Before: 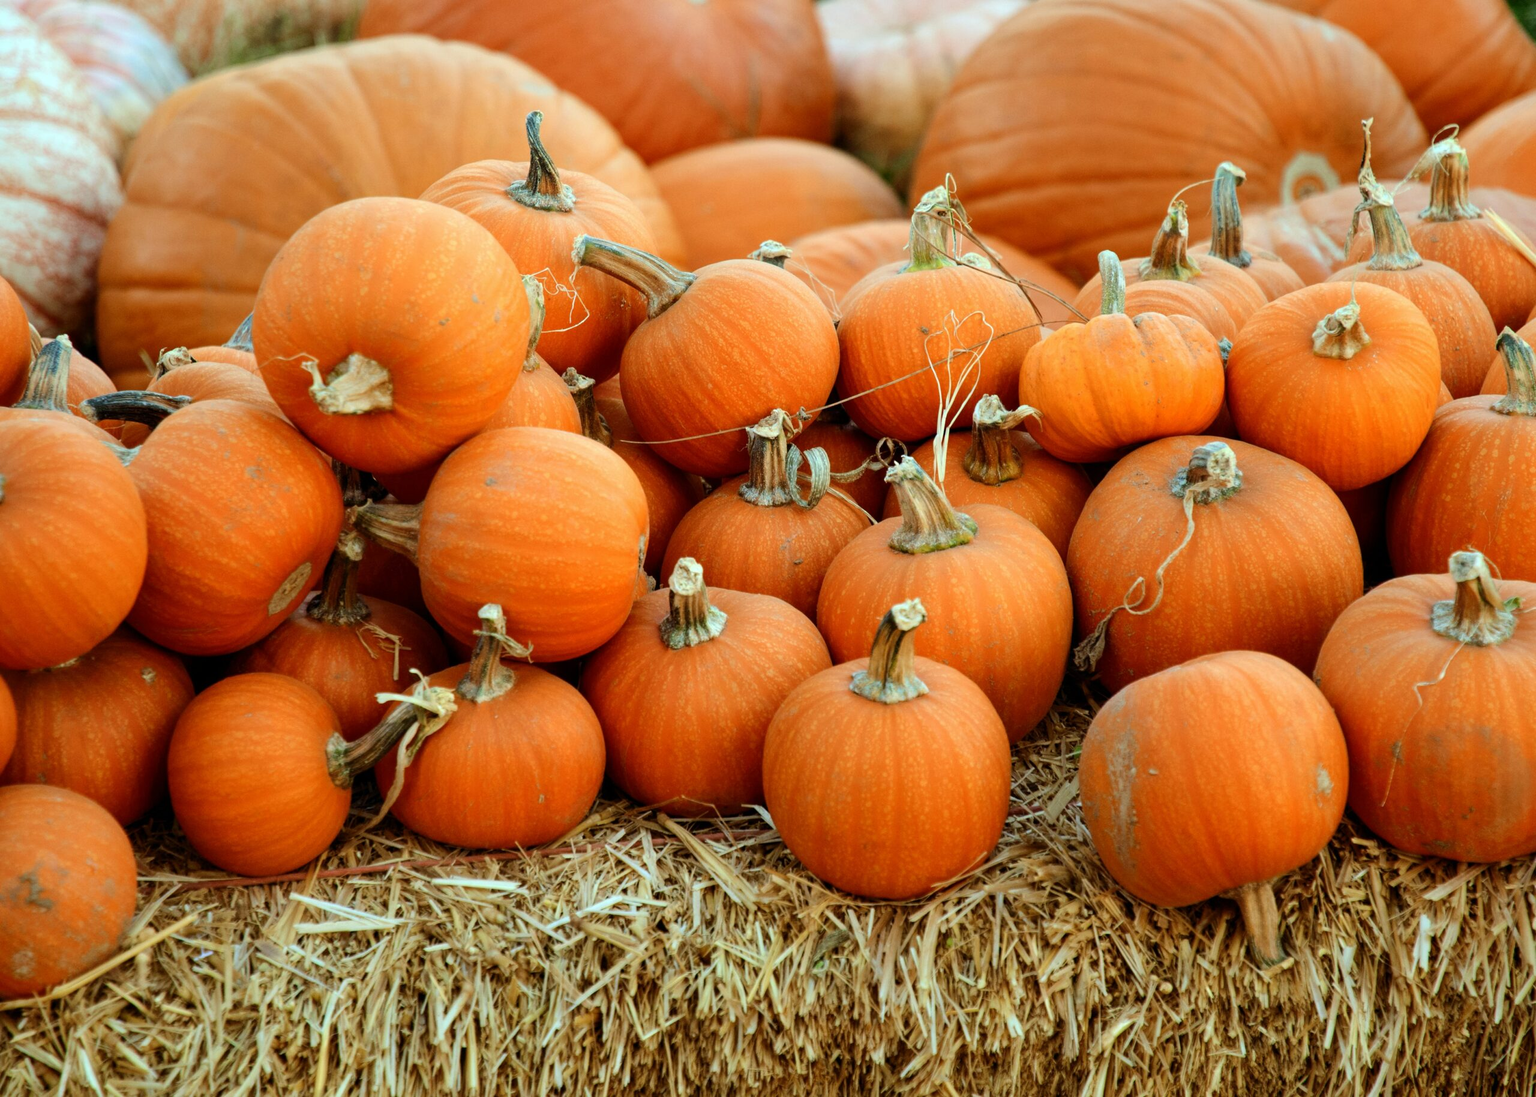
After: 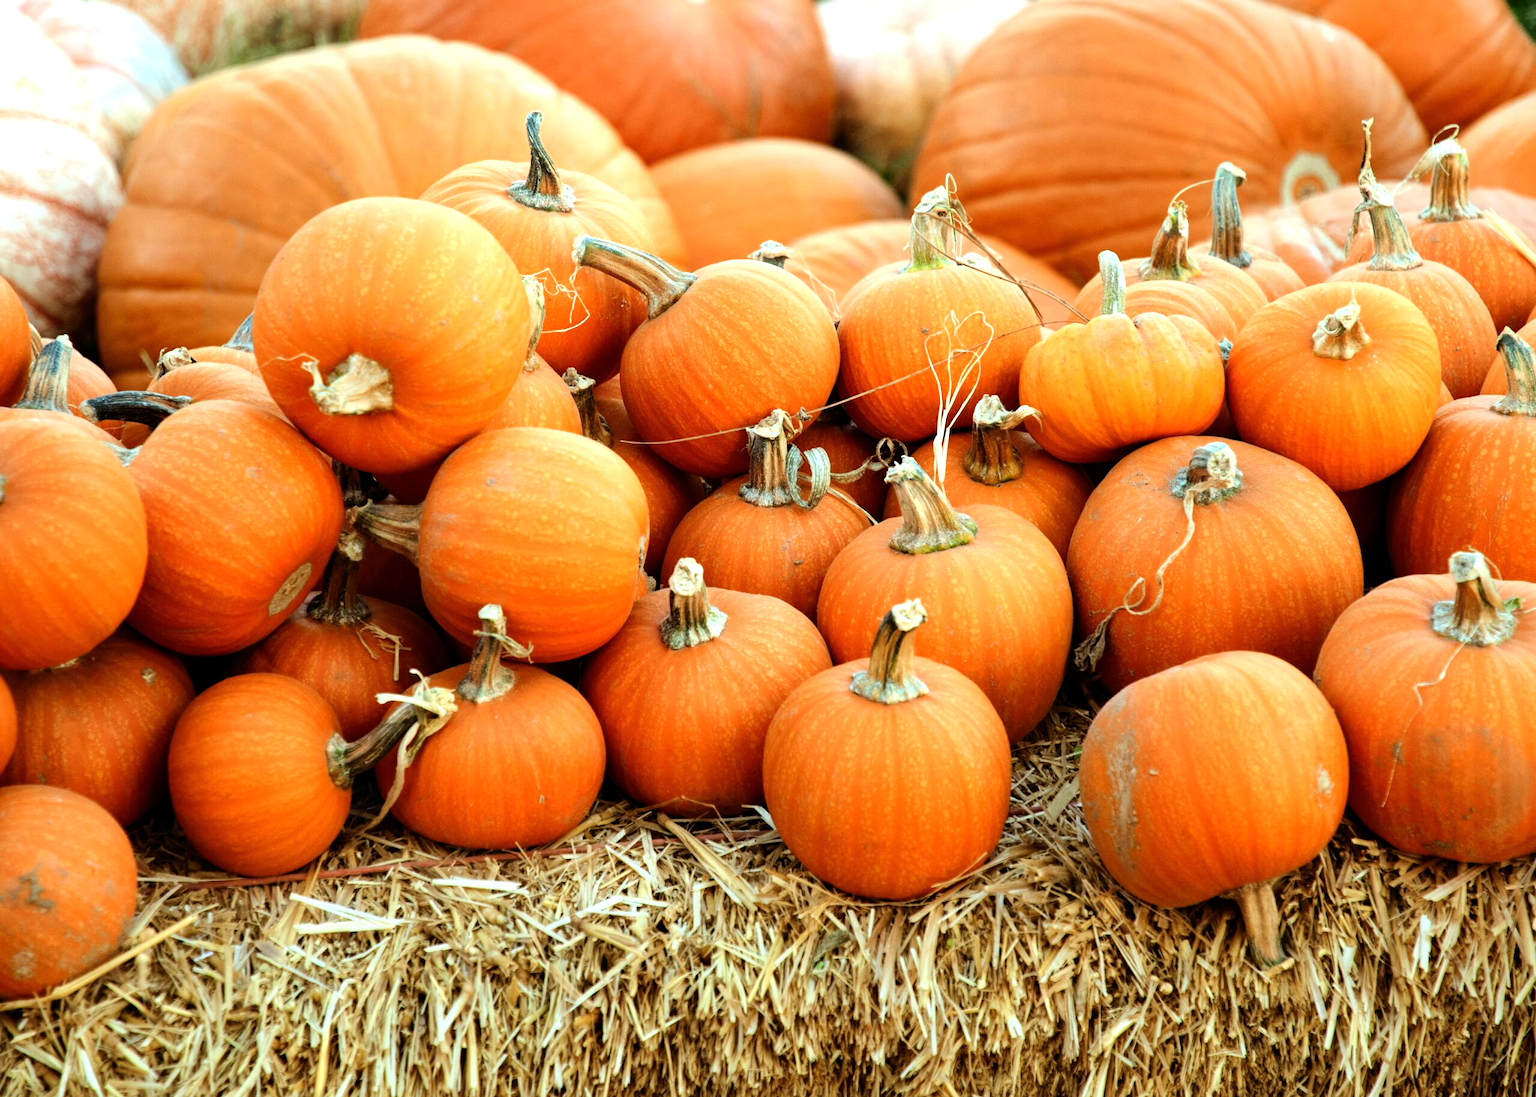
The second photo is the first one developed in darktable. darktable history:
tone equalizer: -8 EV -0.716 EV, -7 EV -0.686 EV, -6 EV -0.593 EV, -5 EV -0.371 EV, -3 EV 0.401 EV, -2 EV 0.6 EV, -1 EV 0.693 EV, +0 EV 0.769 EV, mask exposure compensation -0.486 EV
